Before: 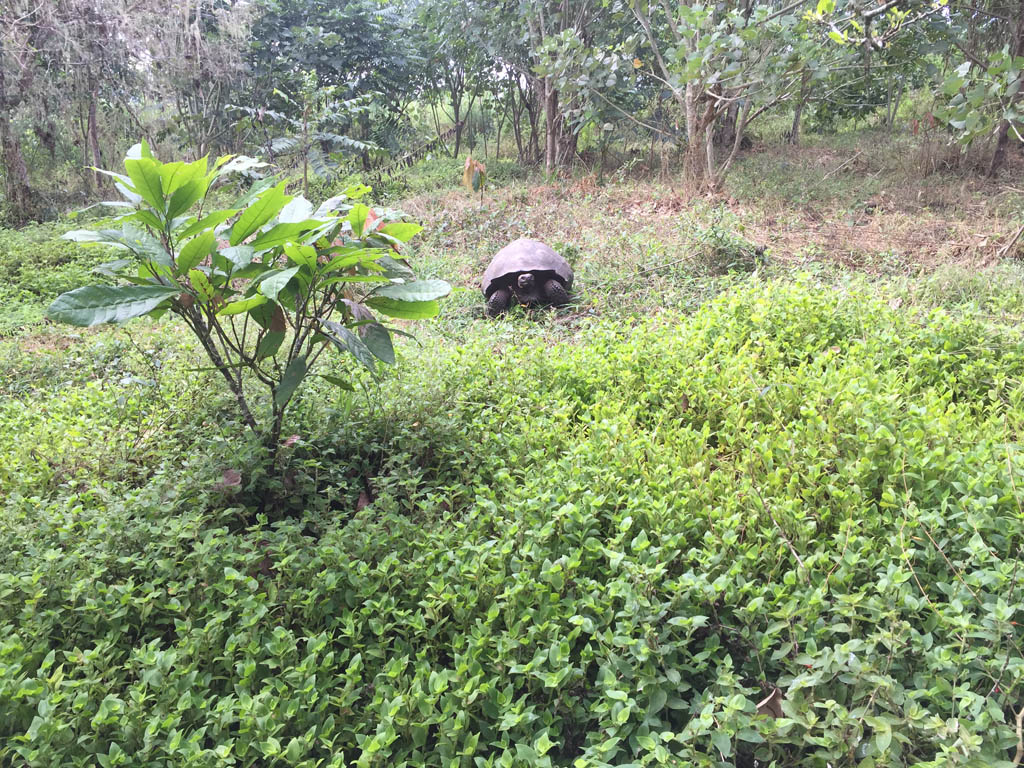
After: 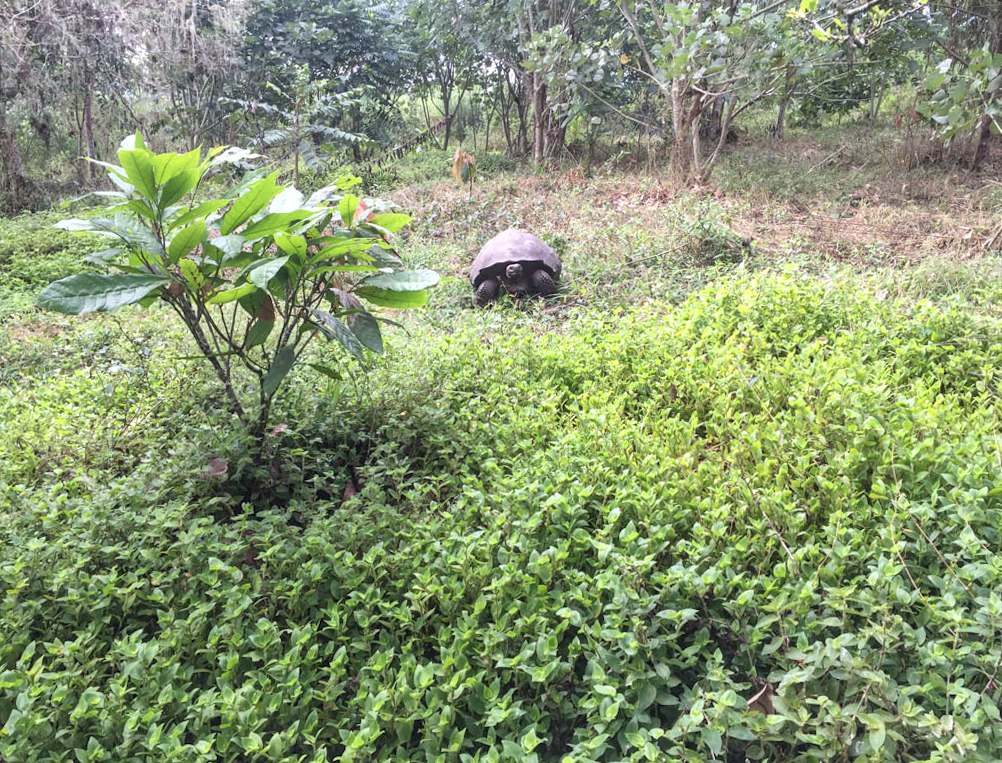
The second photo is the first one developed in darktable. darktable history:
rotate and perspective: rotation 0.226°, lens shift (vertical) -0.042, crop left 0.023, crop right 0.982, crop top 0.006, crop bottom 0.994
exposure: compensate highlight preservation false
local contrast: on, module defaults
